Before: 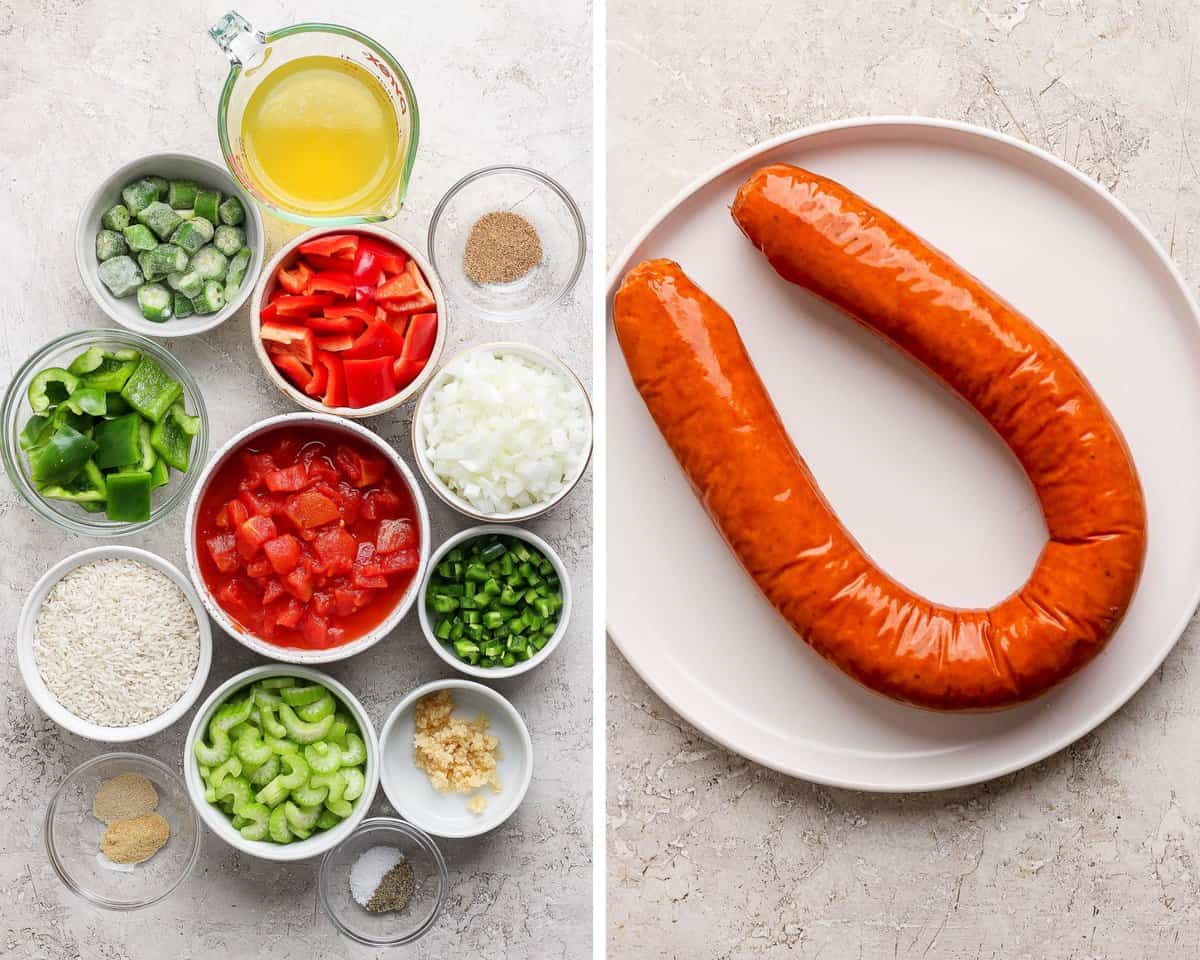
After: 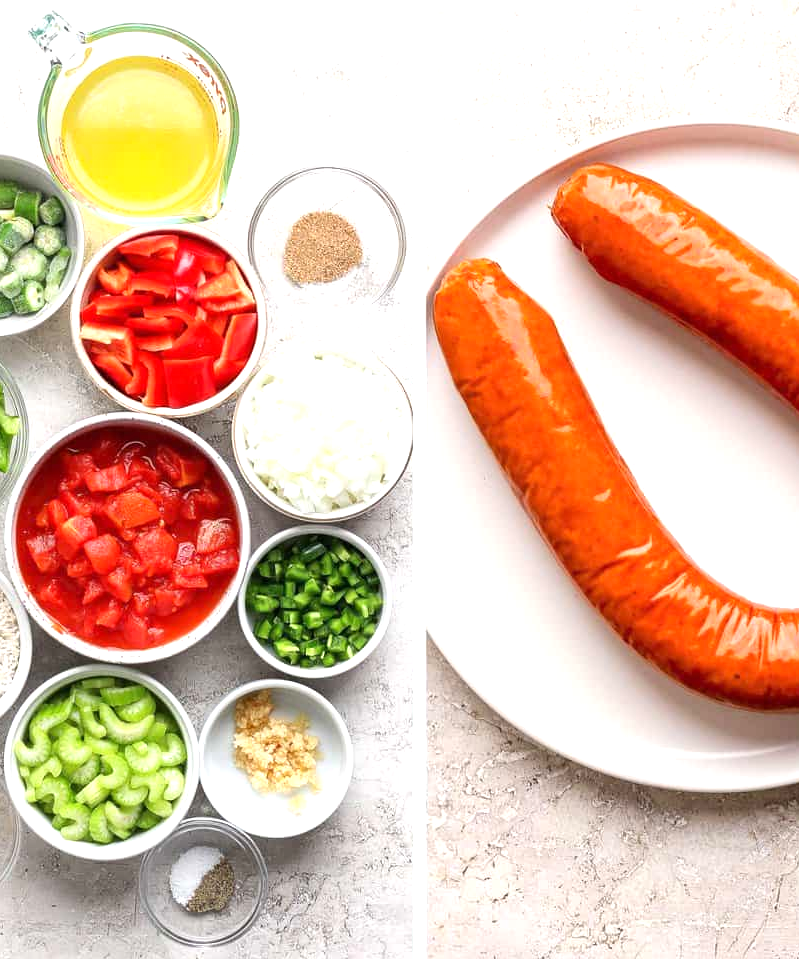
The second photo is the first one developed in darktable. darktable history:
crop and rotate: left 15.055%, right 18.278%
exposure: exposure 0.64 EV, compensate highlight preservation false
